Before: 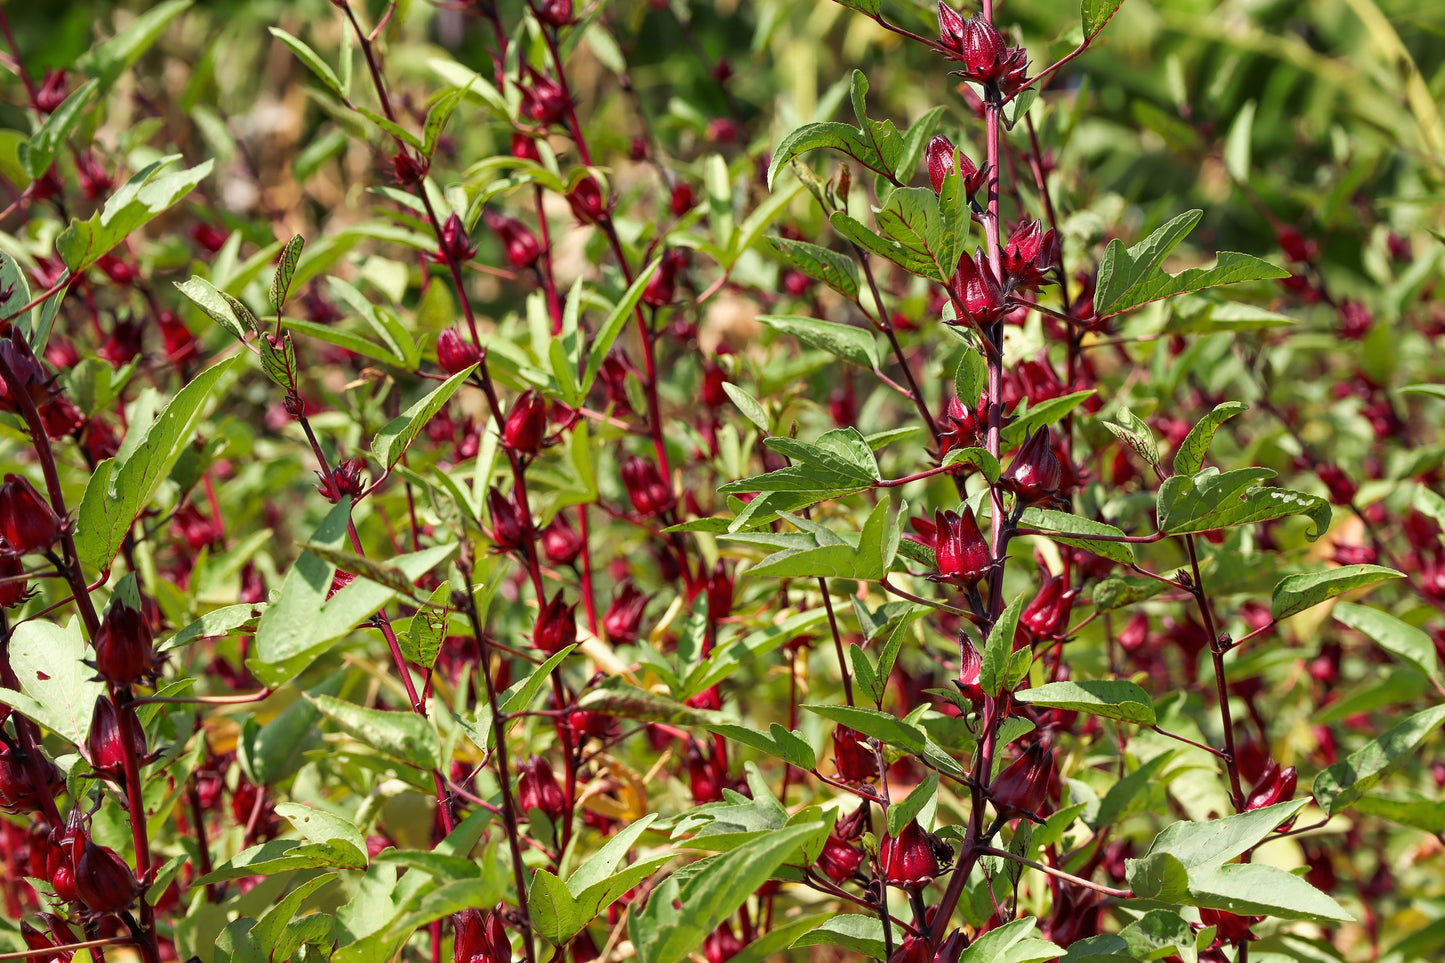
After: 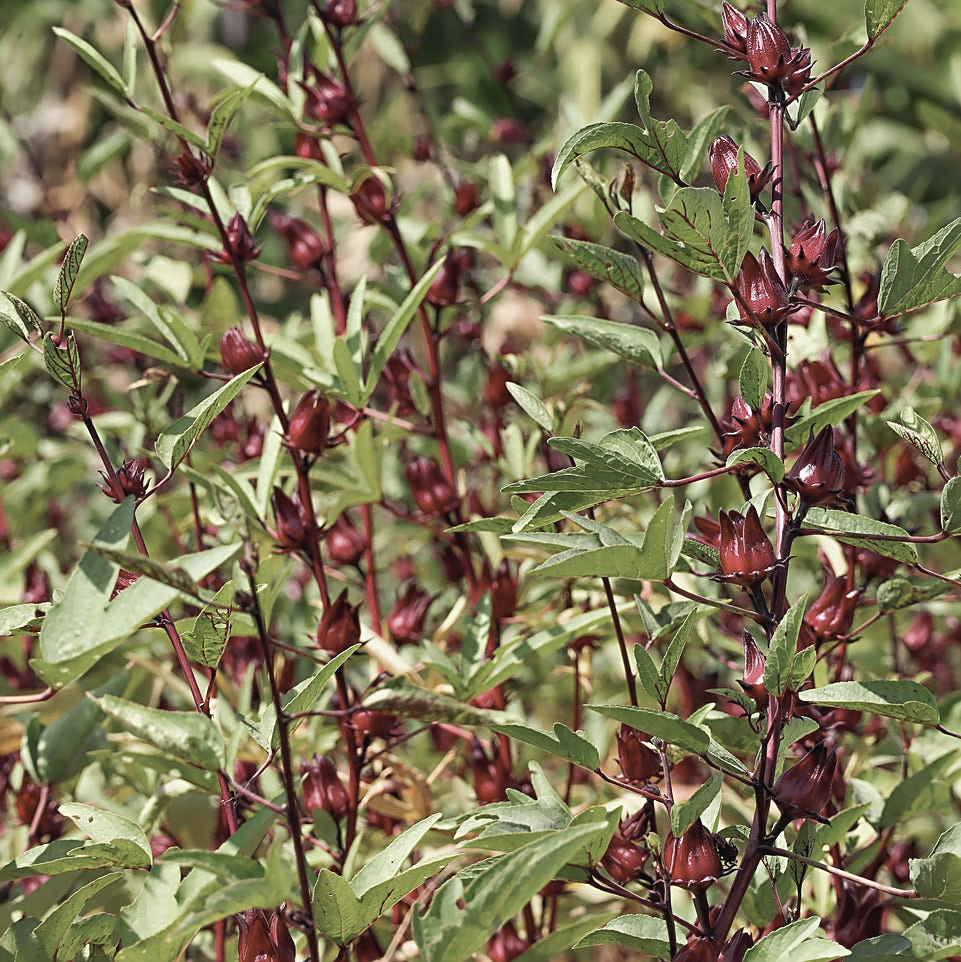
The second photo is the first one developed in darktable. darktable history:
color balance rgb: perceptual saturation grading › global saturation 0.513%
tone equalizer: edges refinement/feathering 500, mask exposure compensation -1.57 EV, preserve details no
shadows and highlights: low approximation 0.01, soften with gaussian
crop and rotate: left 14.976%, right 18.498%
sharpen: on, module defaults
contrast brightness saturation: contrast -0.055, saturation -0.412
